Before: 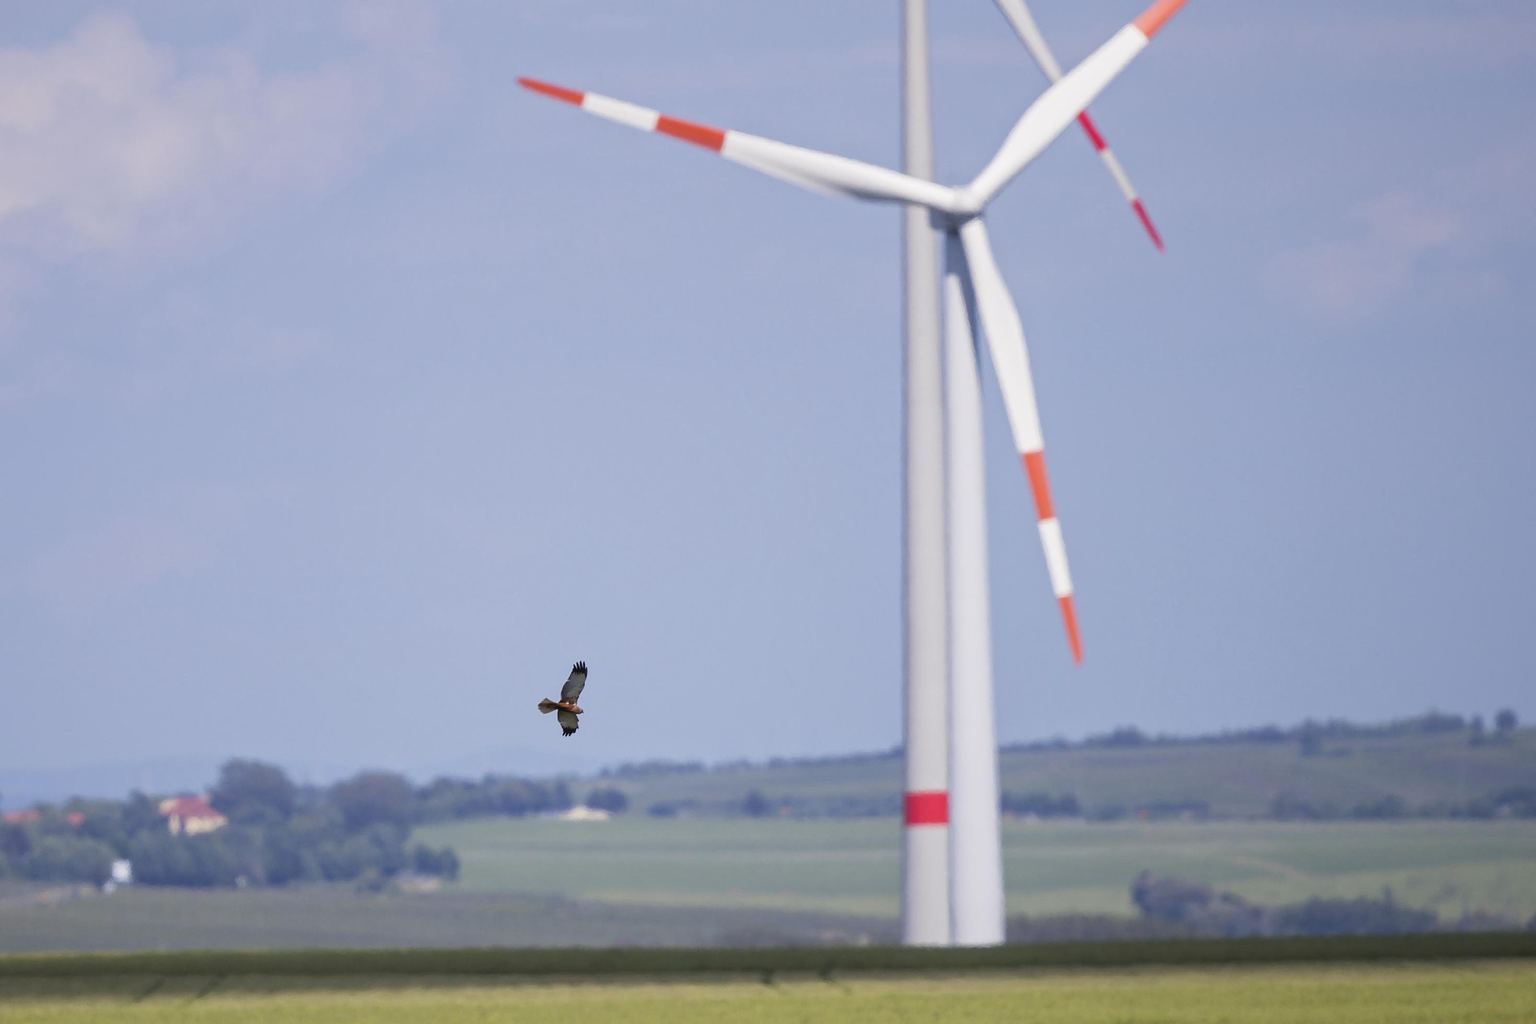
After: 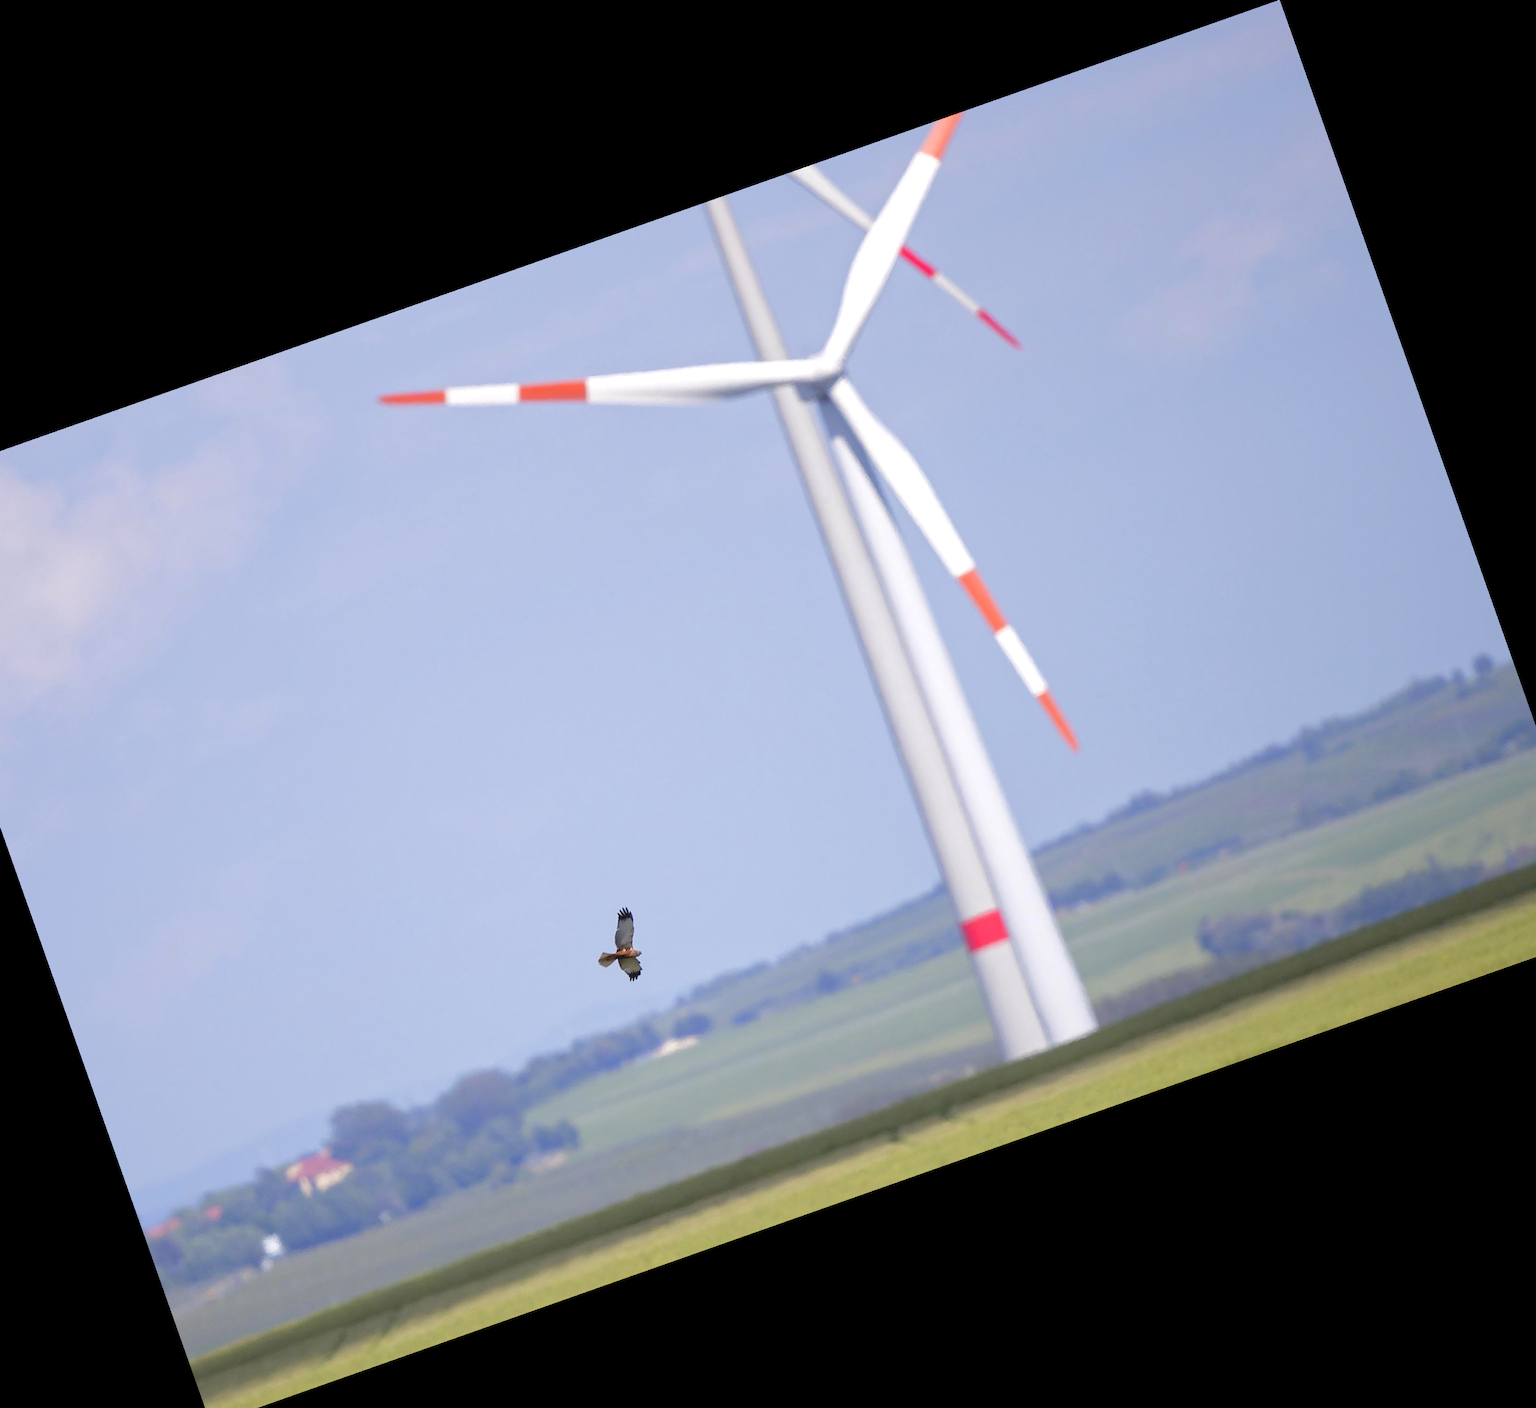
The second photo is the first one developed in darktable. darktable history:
tone equalizer: -8 EV -0.417 EV, -7 EV -0.389 EV, -6 EV -0.333 EV, -5 EV -0.222 EV, -3 EV 0.222 EV, -2 EV 0.333 EV, -1 EV 0.389 EV, +0 EV 0.417 EV, edges refinement/feathering 500, mask exposure compensation -1.57 EV, preserve details no
crop and rotate: angle 19.43°, left 6.812%, right 4.125%, bottom 1.087%
tone curve: curves: ch0 [(0, 0) (0.004, 0.008) (0.077, 0.156) (0.169, 0.29) (0.774, 0.774) (1, 1)], color space Lab, linked channels, preserve colors none
